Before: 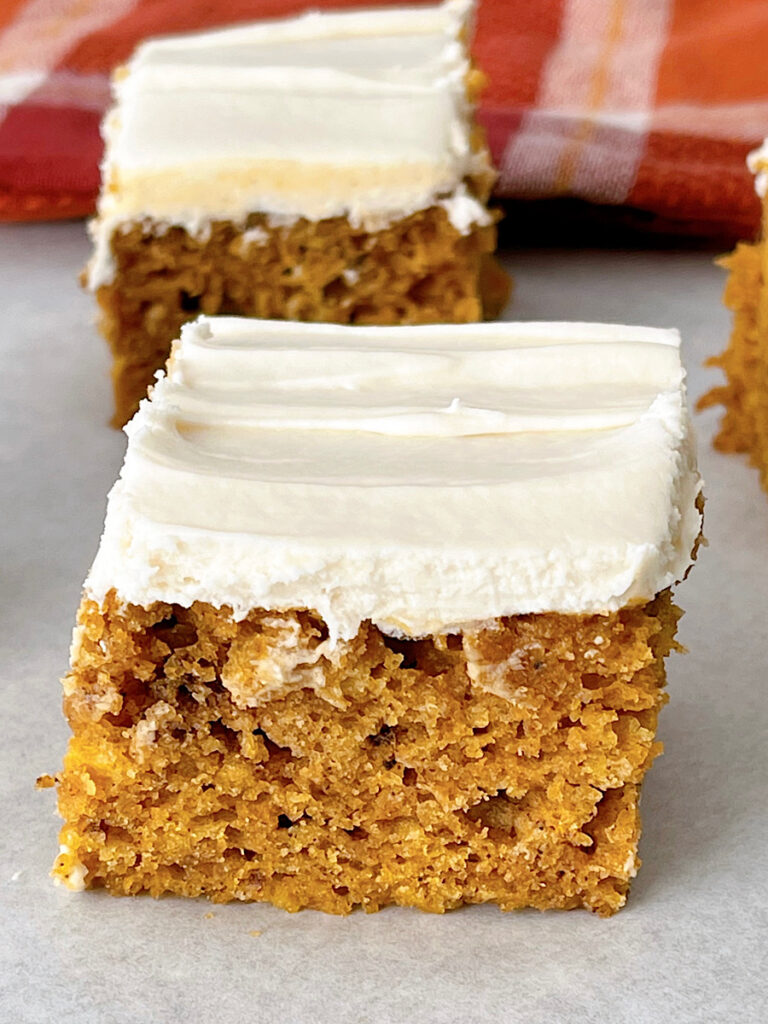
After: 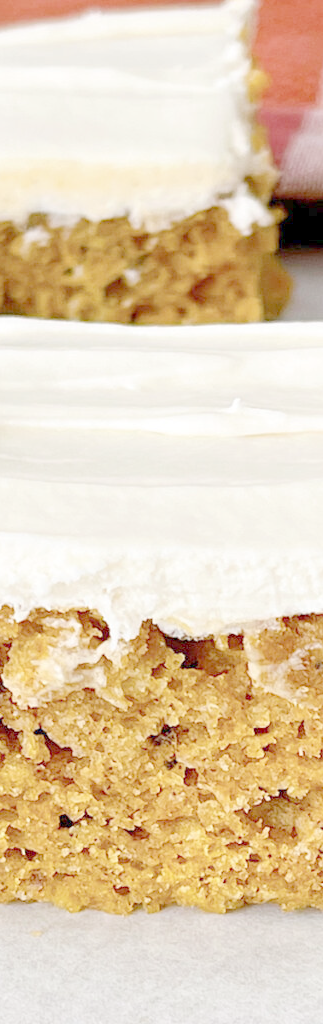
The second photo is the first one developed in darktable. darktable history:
crop: left 28.583%, right 29.231%
